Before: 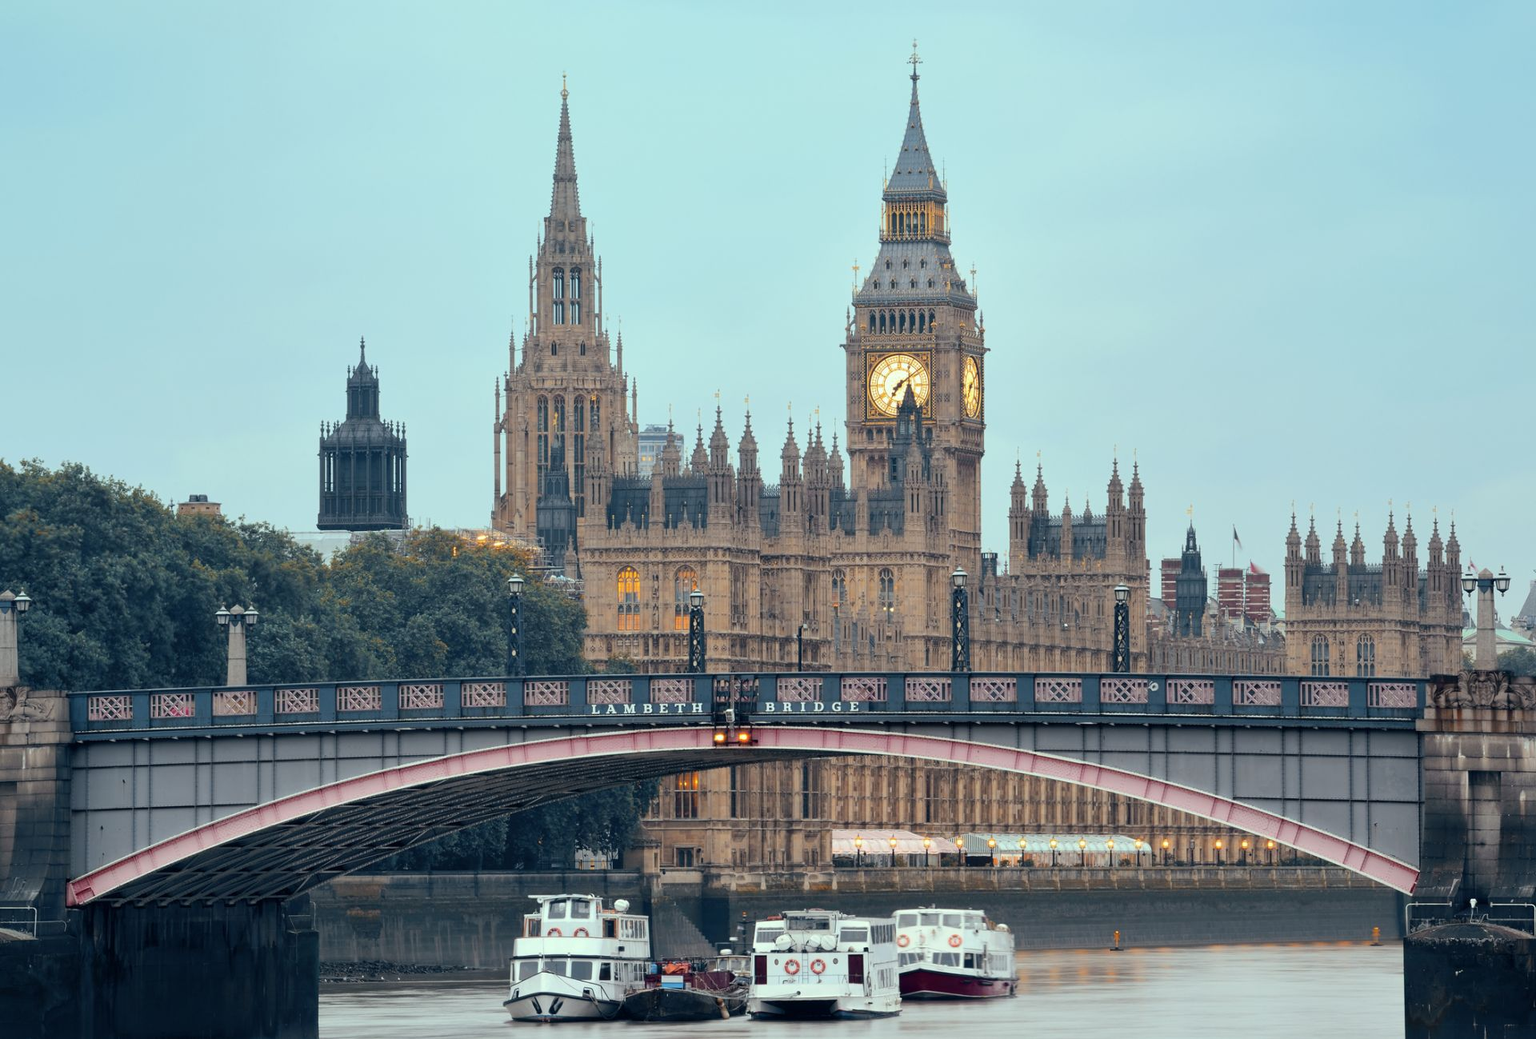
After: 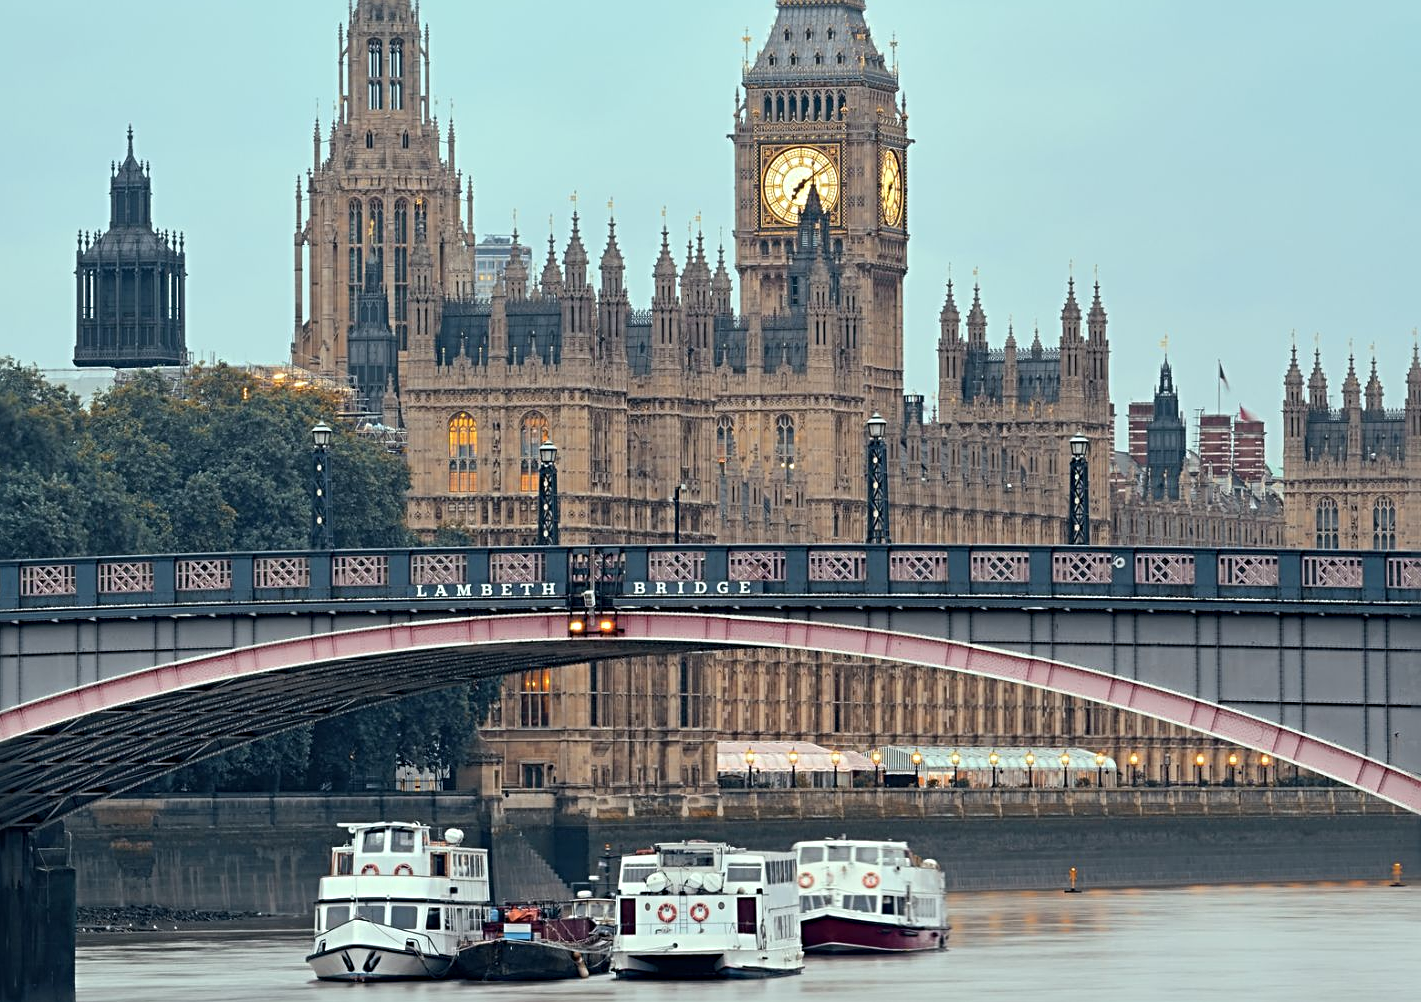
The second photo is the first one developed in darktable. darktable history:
sharpen: radius 4
crop: left 16.871%, top 22.857%, right 9.116%
